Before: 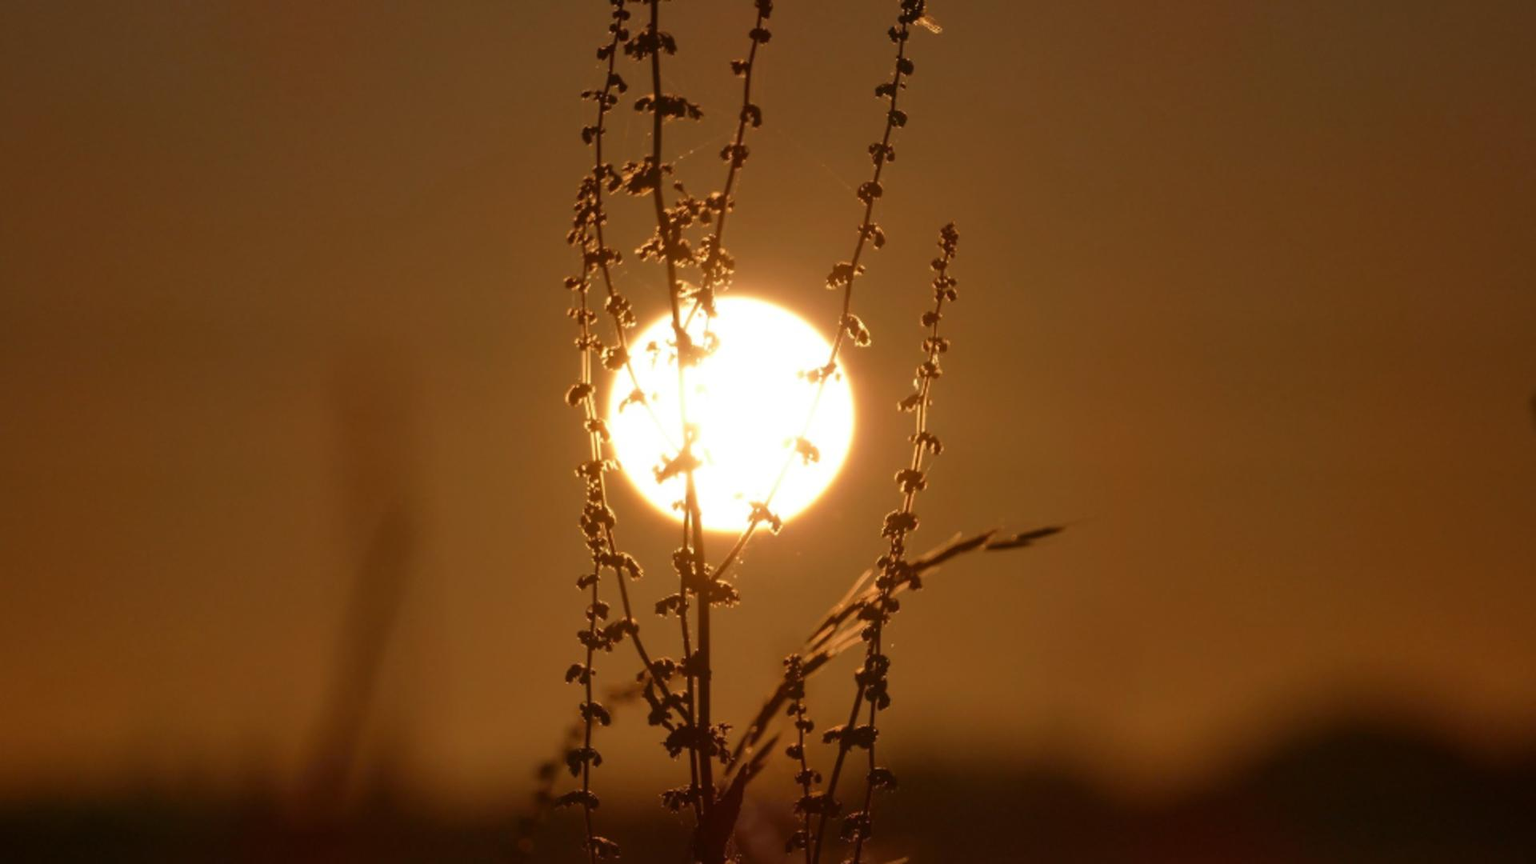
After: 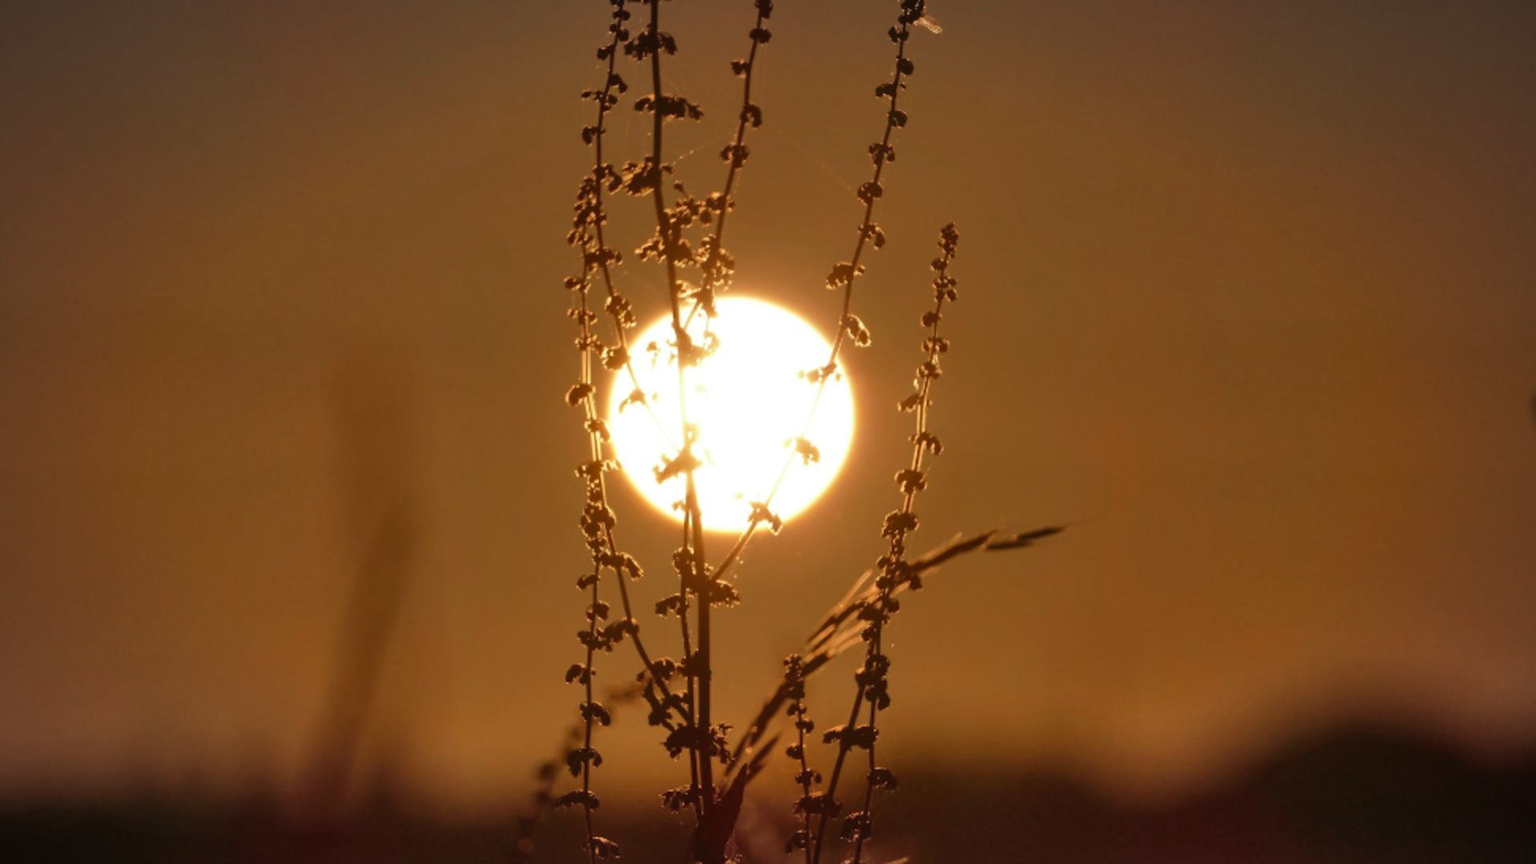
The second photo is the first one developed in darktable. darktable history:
shadows and highlights: low approximation 0.01, soften with gaussian
vignetting: fall-off radius 70%, automatic ratio true
